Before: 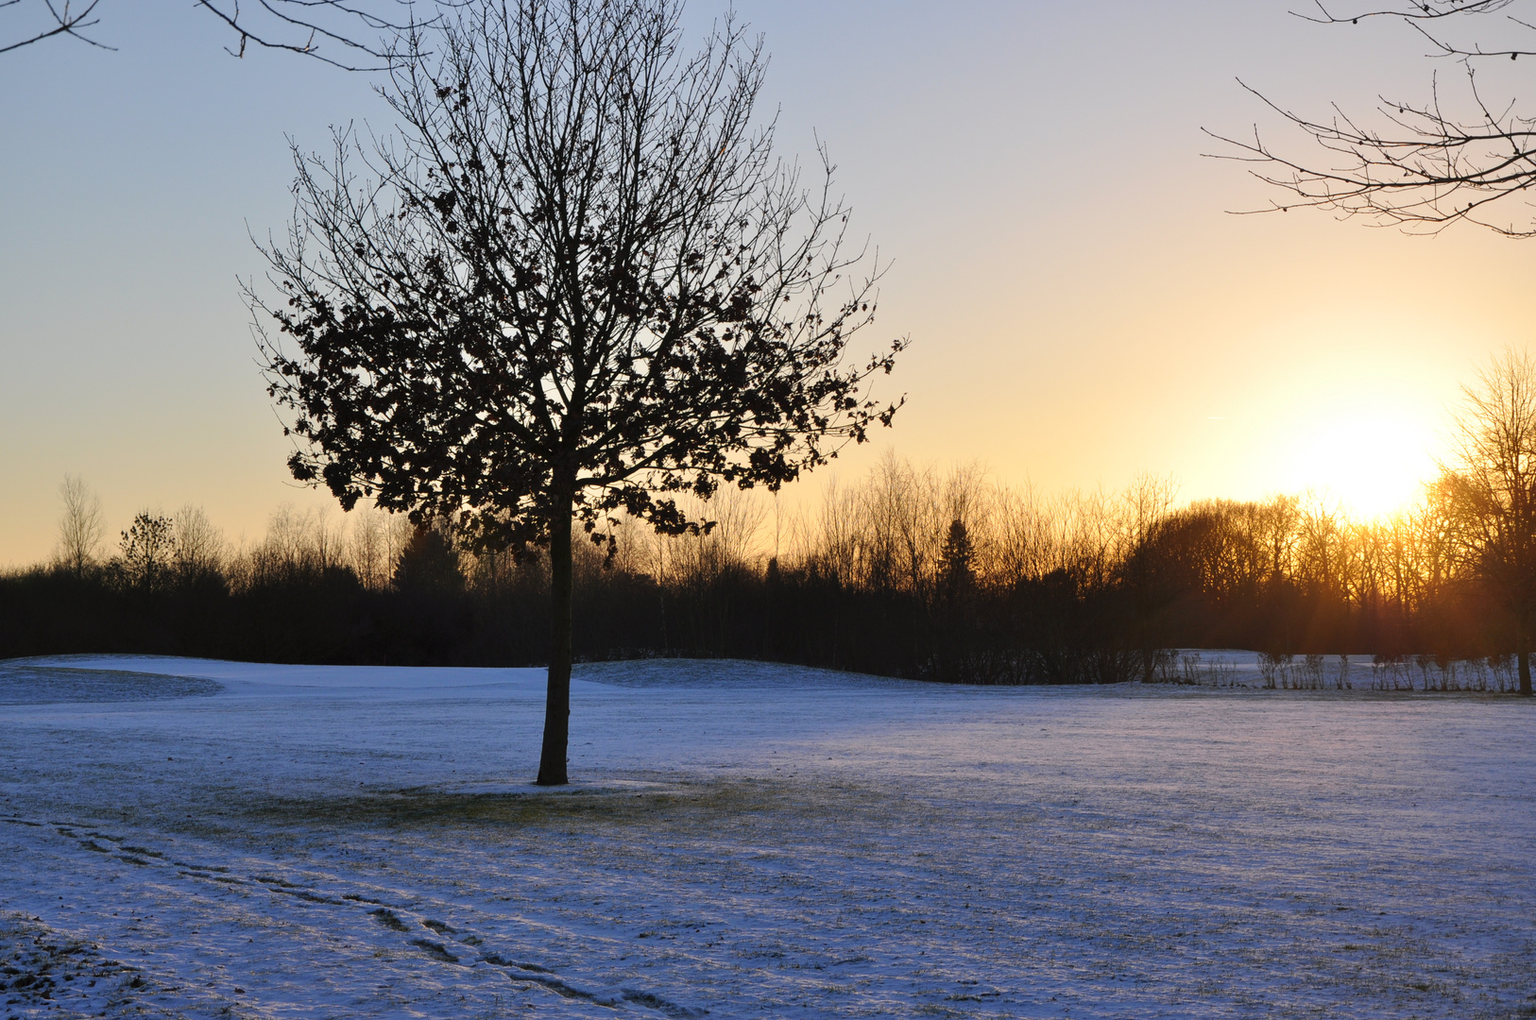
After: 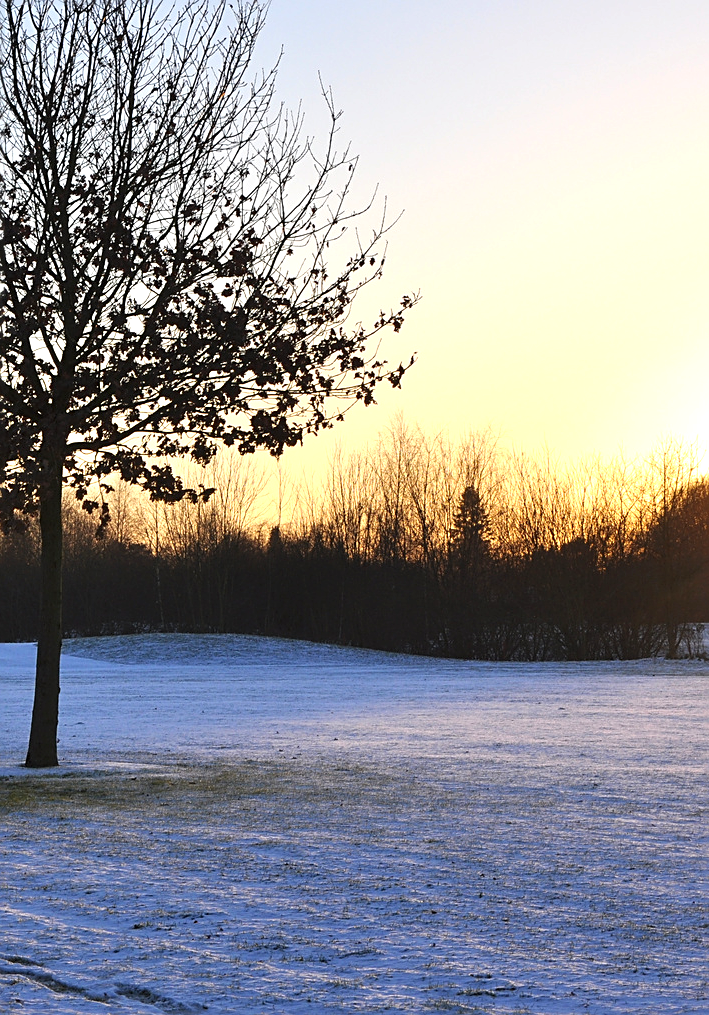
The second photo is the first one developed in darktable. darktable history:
exposure: black level correction 0, exposure 0.693 EV, compensate highlight preservation false
tone equalizer: on, module defaults
sharpen: on, module defaults
crop: left 33.427%, top 5.96%, right 22.935%
